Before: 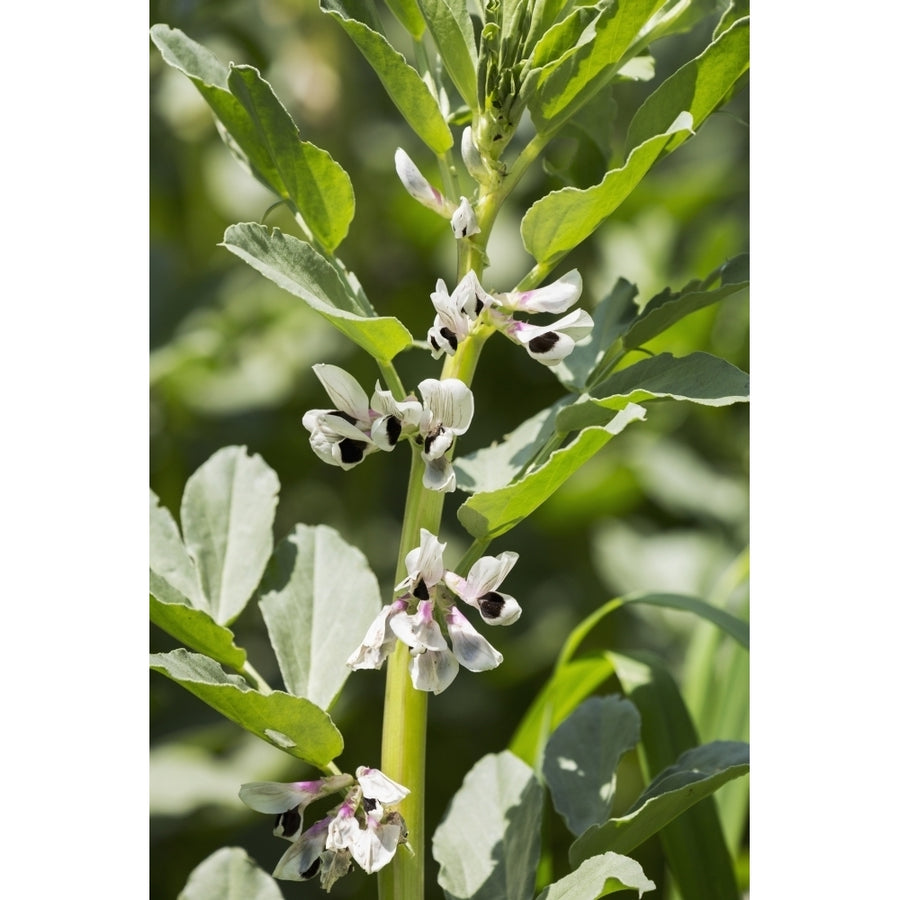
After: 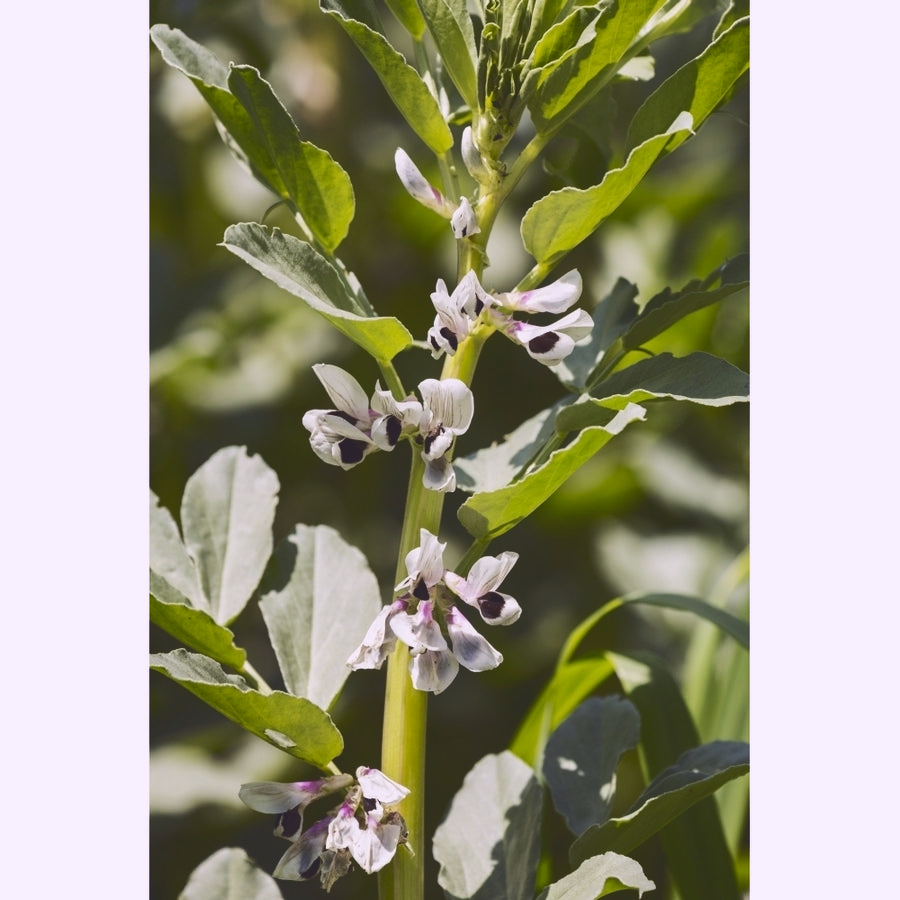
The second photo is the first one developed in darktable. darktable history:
tone curve: curves: ch0 [(0, 0.142) (0.384, 0.314) (0.752, 0.711) (0.991, 0.95)]; ch1 [(0.006, 0.129) (0.346, 0.384) (1, 1)]; ch2 [(0.003, 0.057) (0.261, 0.248) (1, 1)], color space Lab, independent channels, preserve colors none
